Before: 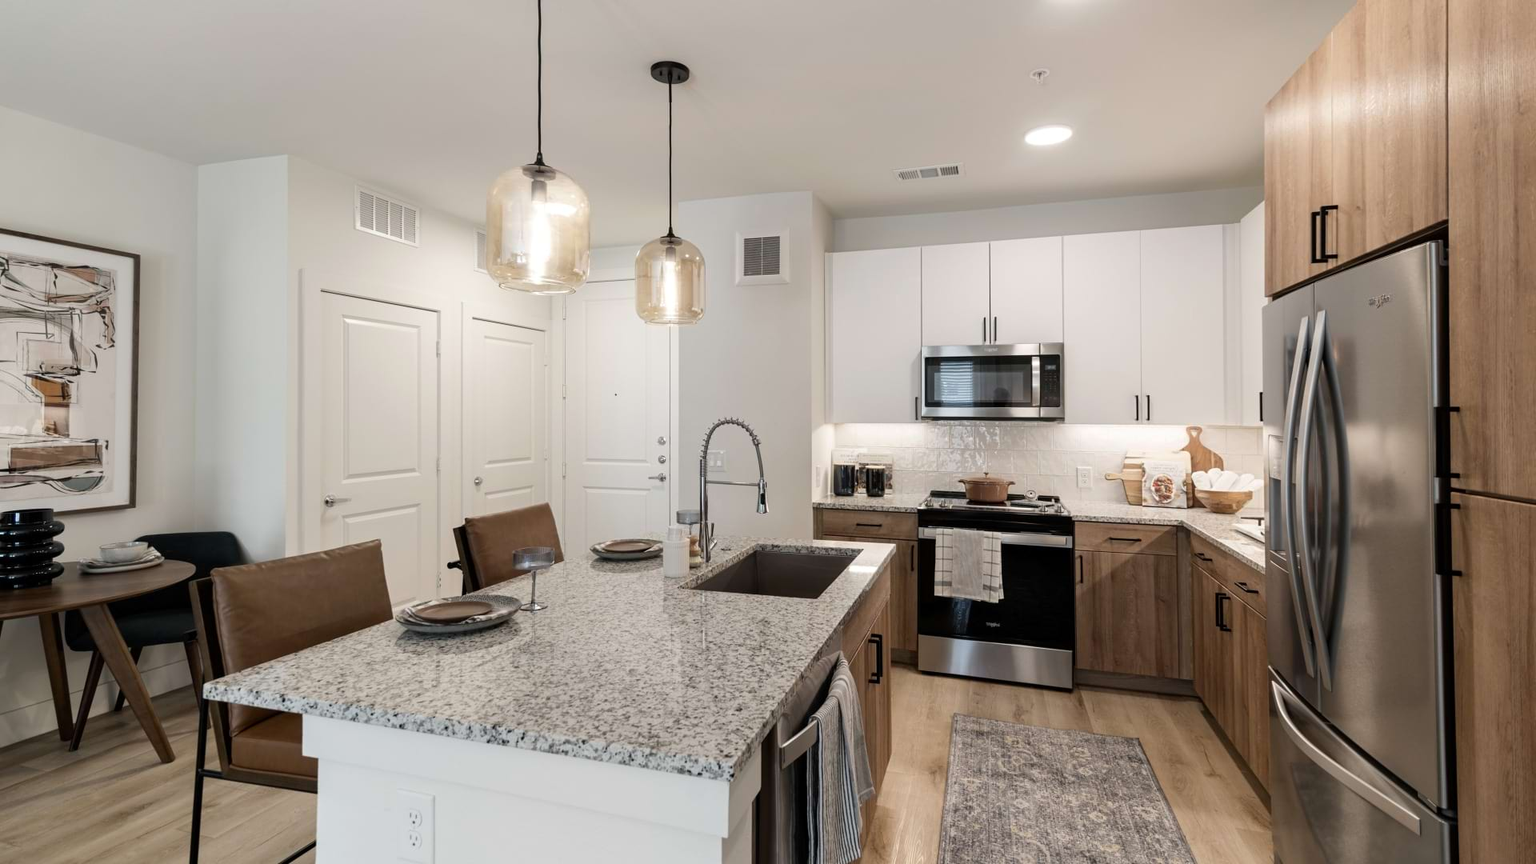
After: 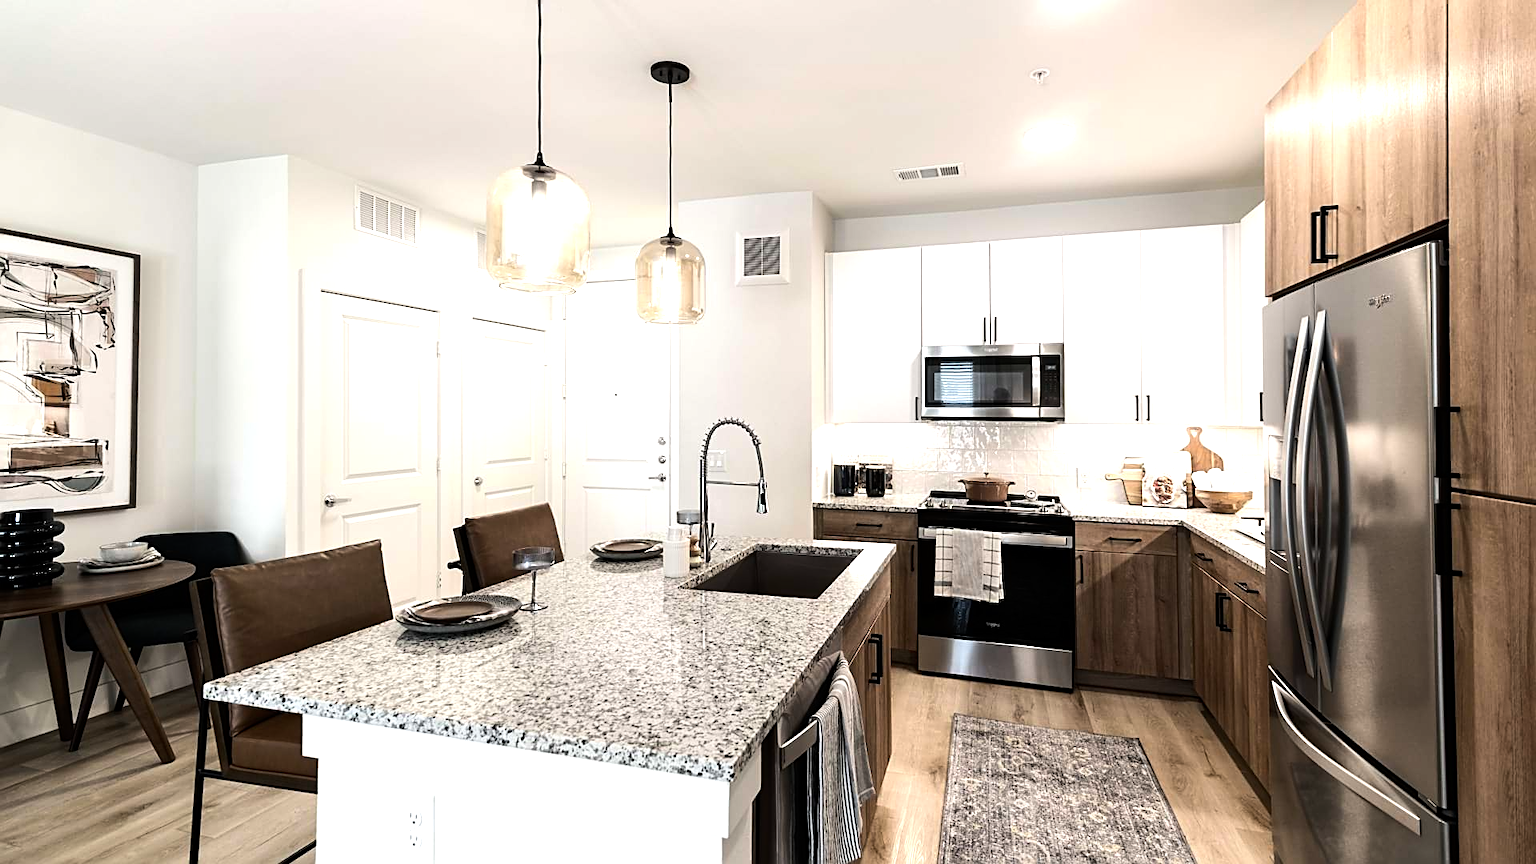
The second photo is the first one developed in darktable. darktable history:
sharpen: on, module defaults
tone equalizer: -8 EV -1.12 EV, -7 EV -1.03 EV, -6 EV -0.839 EV, -5 EV -0.592 EV, -3 EV 0.595 EV, -2 EV 0.875 EV, -1 EV 0.985 EV, +0 EV 1.06 EV, edges refinement/feathering 500, mask exposure compensation -1.57 EV, preserve details no
